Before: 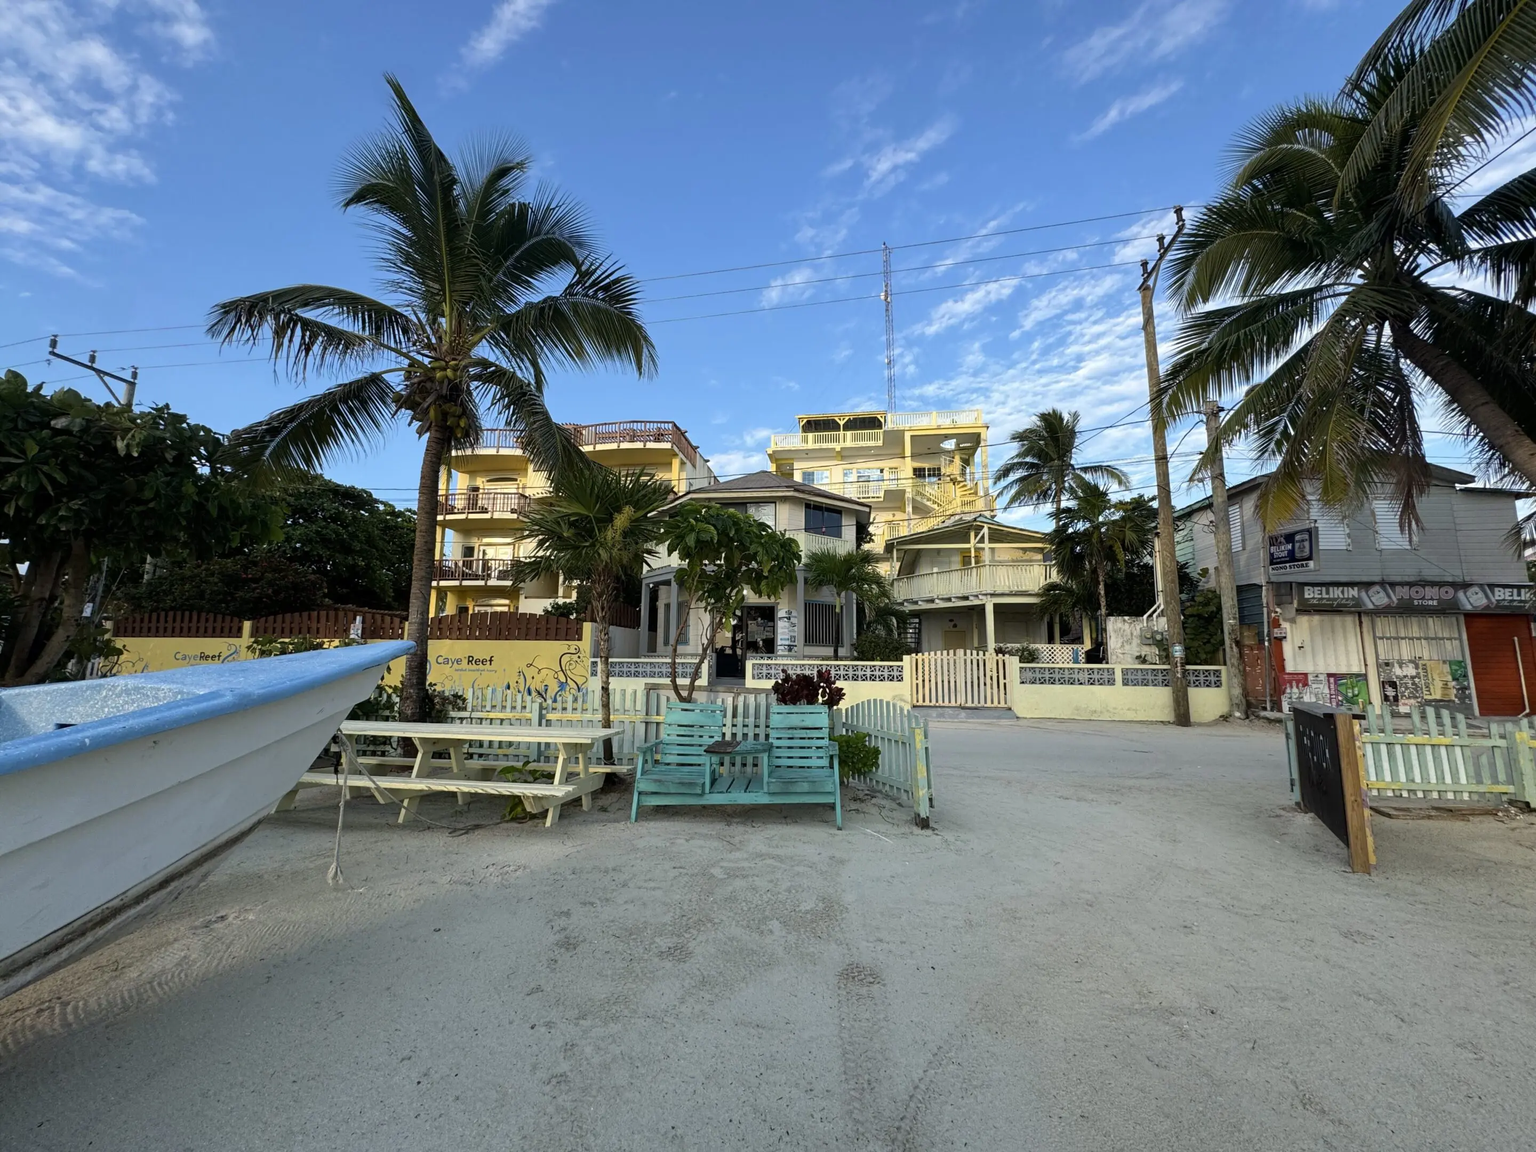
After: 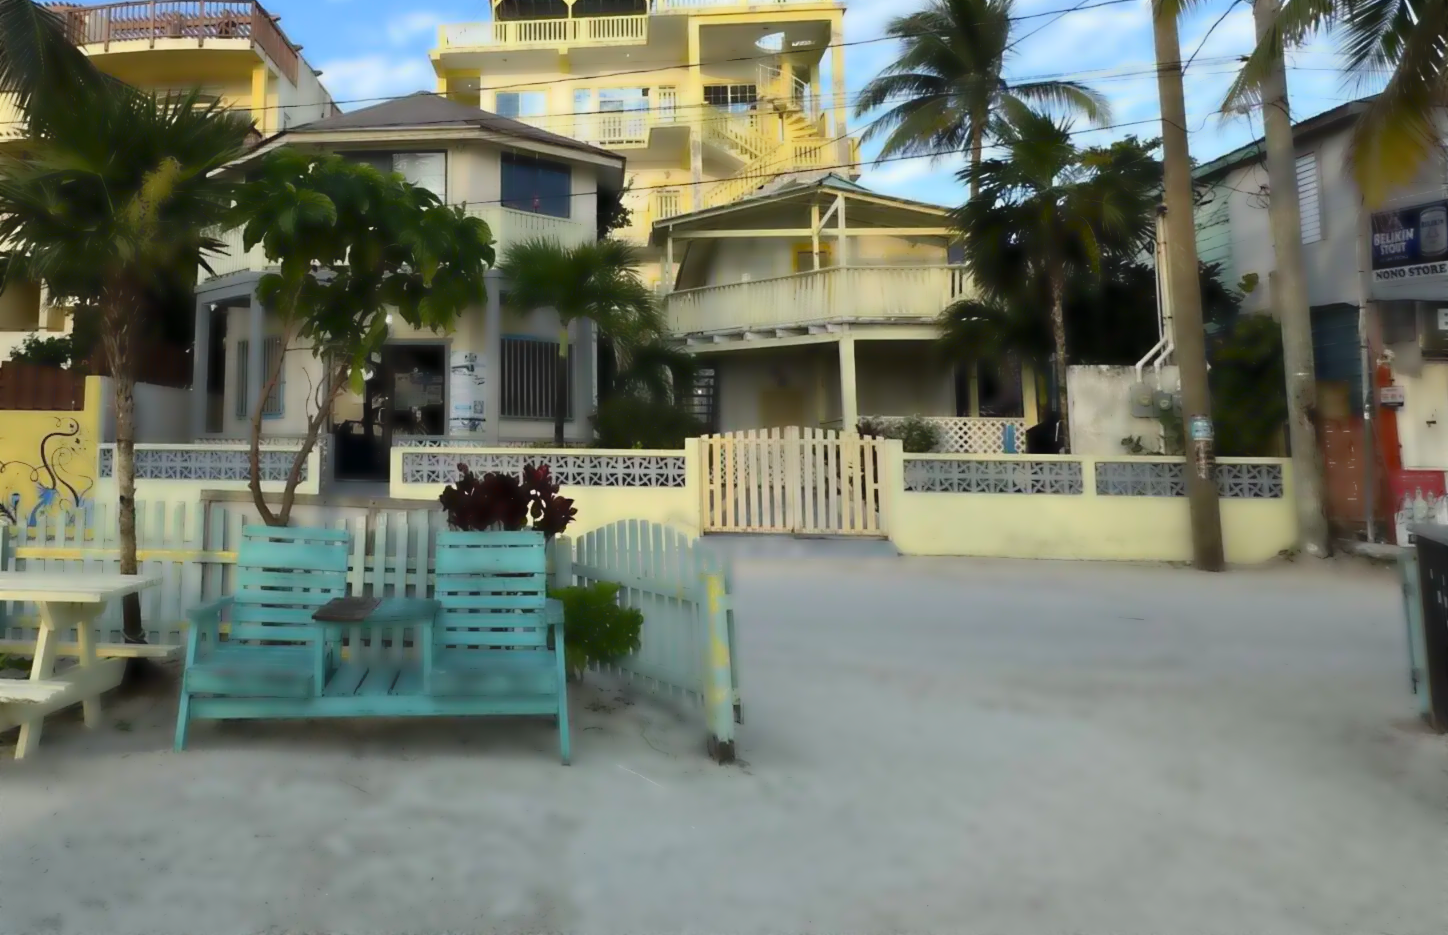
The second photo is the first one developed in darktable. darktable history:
lowpass: radius 4, soften with bilateral filter, unbound 0
contrast brightness saturation: contrast 0.04, saturation 0.16
crop: left 35.03%, top 36.625%, right 14.663%, bottom 20.057%
